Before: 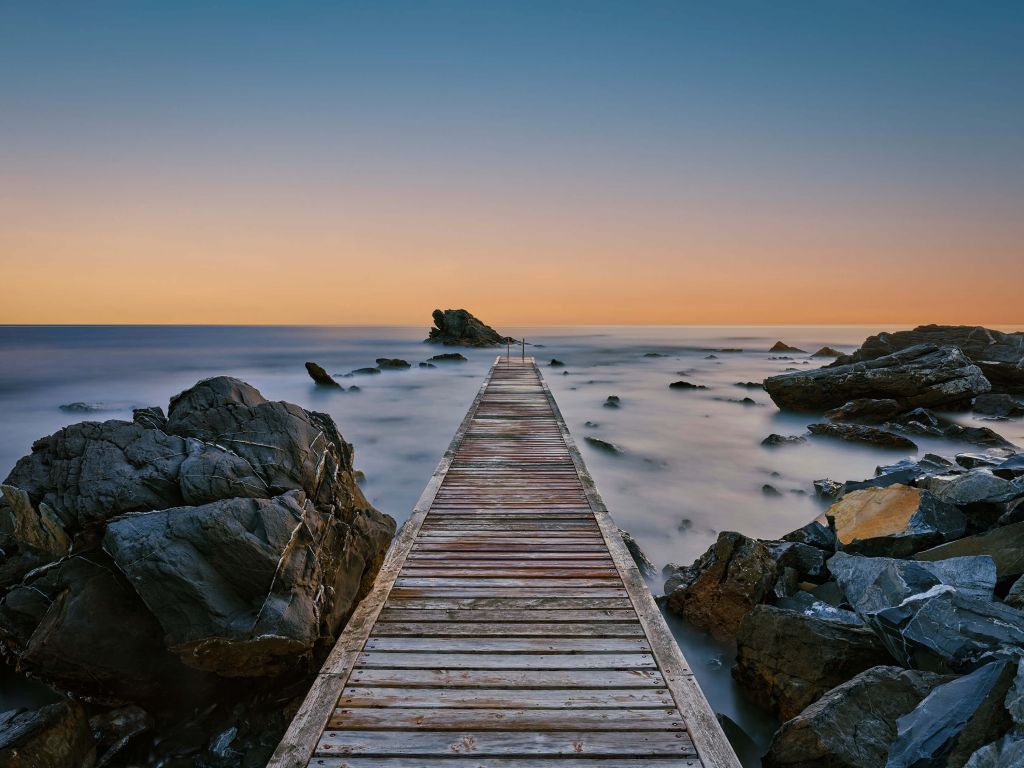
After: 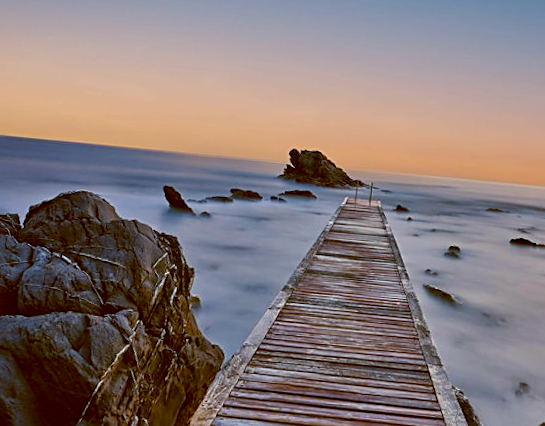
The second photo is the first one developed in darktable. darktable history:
sharpen: on, module defaults
crop and rotate: angle -4.99°, left 2.122%, top 6.945%, right 27.566%, bottom 30.519%
rotate and perspective: rotation 0.72°, lens shift (vertical) -0.352, lens shift (horizontal) -0.051, crop left 0.152, crop right 0.859, crop top 0.019, crop bottom 0.964
color balance: lift [1, 1.015, 1.004, 0.985], gamma [1, 0.958, 0.971, 1.042], gain [1, 0.956, 0.977, 1.044]
